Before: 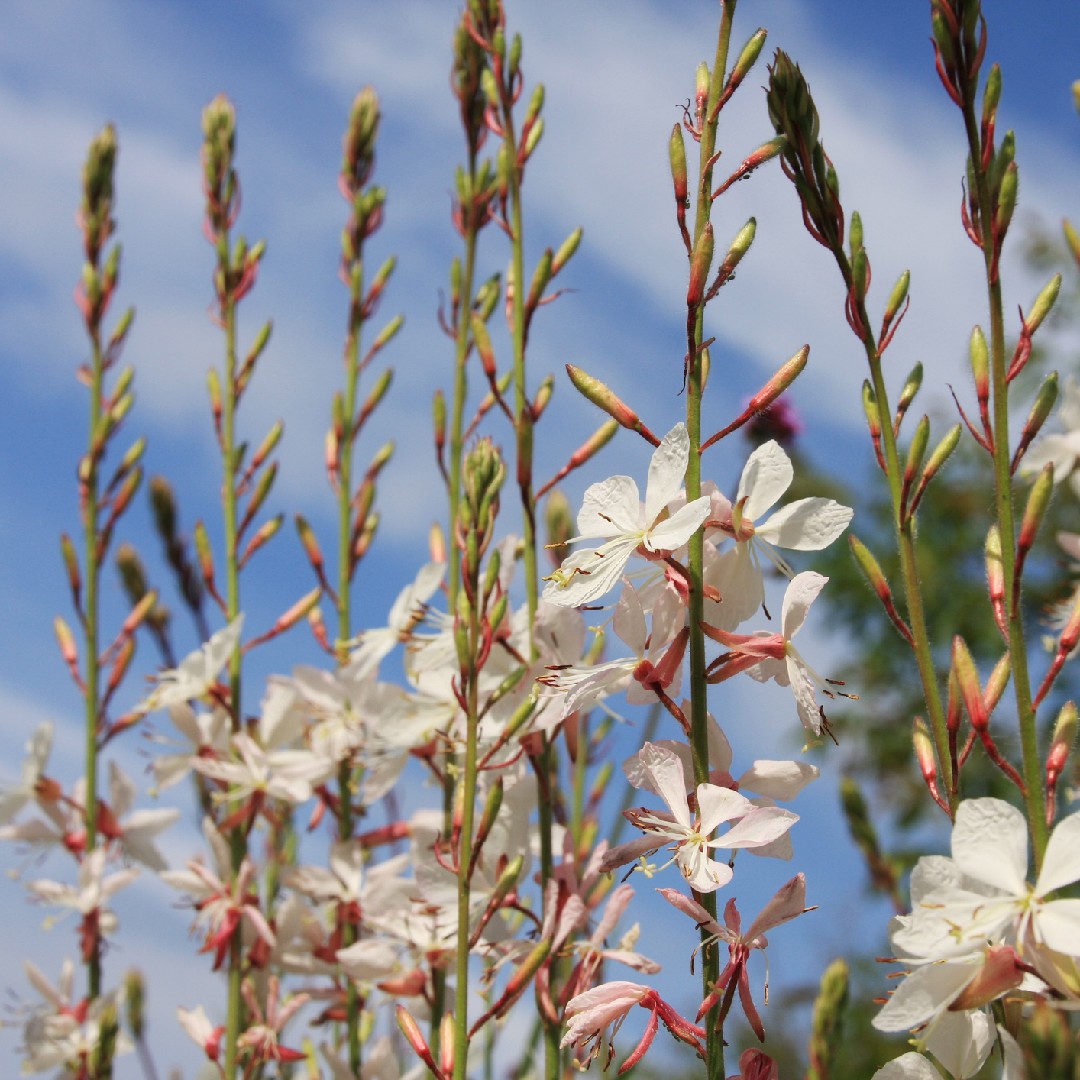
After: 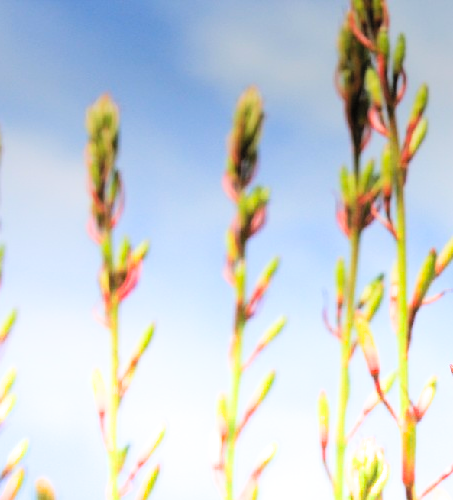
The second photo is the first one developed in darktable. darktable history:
crop and rotate: left 10.817%, top 0.062%, right 47.194%, bottom 53.626%
filmic rgb: black relative exposure -5 EV, hardness 2.88, contrast 1.3, highlights saturation mix -30%
contrast brightness saturation: contrast 0.07, brightness 0.18, saturation 0.4
graduated density: density -3.9 EV
color balance: mode lift, gamma, gain (sRGB), lift [1.04, 1, 1, 0.97], gamma [1.01, 1, 1, 0.97], gain [0.96, 1, 1, 0.97]
